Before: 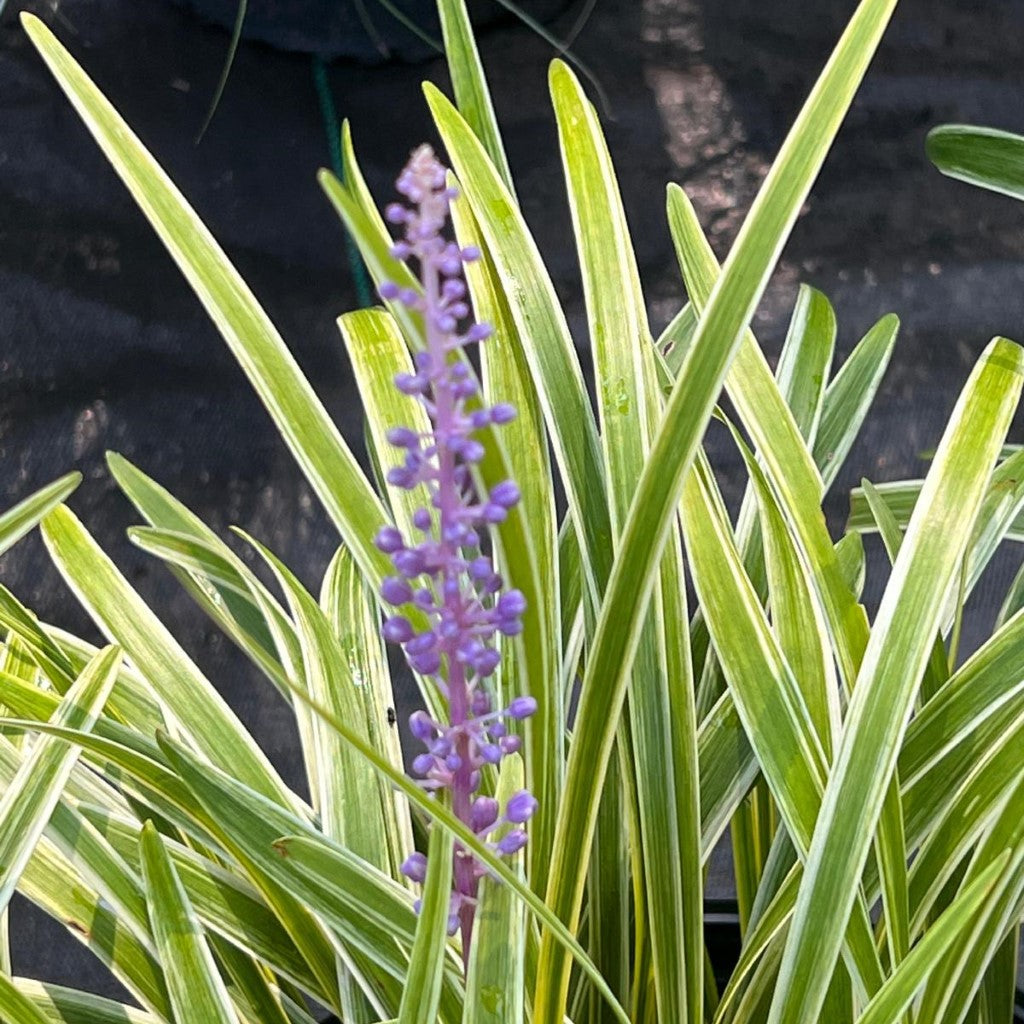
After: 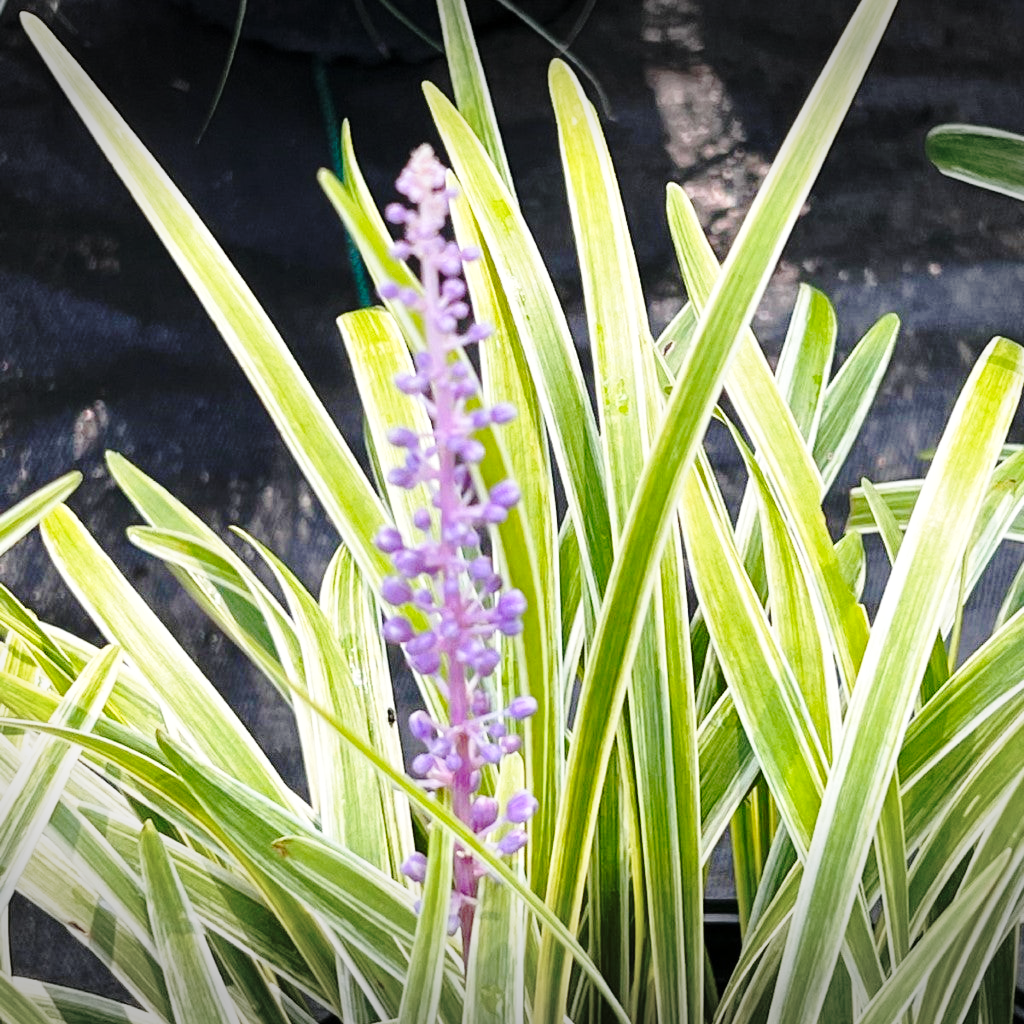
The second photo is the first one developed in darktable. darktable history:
vignetting: fall-off start 99.94%, width/height ratio 1.324
base curve: curves: ch0 [(0, 0) (0.032, 0.037) (0.105, 0.228) (0.435, 0.76) (0.856, 0.983) (1, 1)], preserve colors none
